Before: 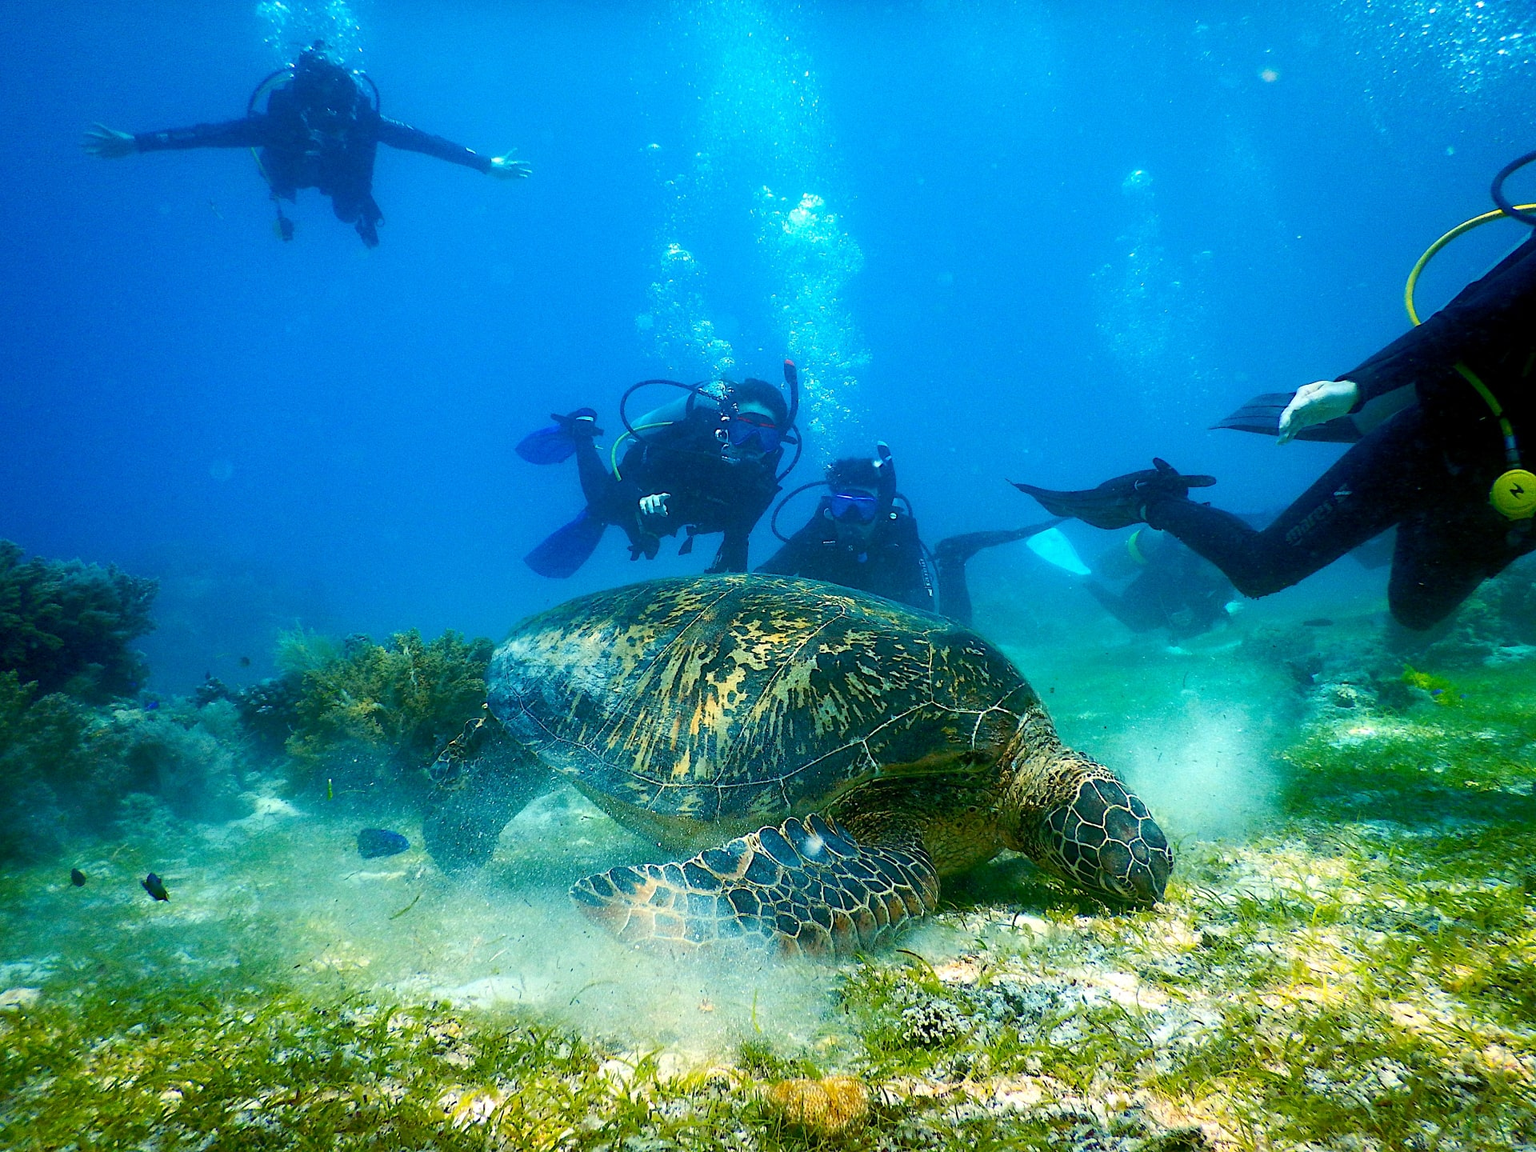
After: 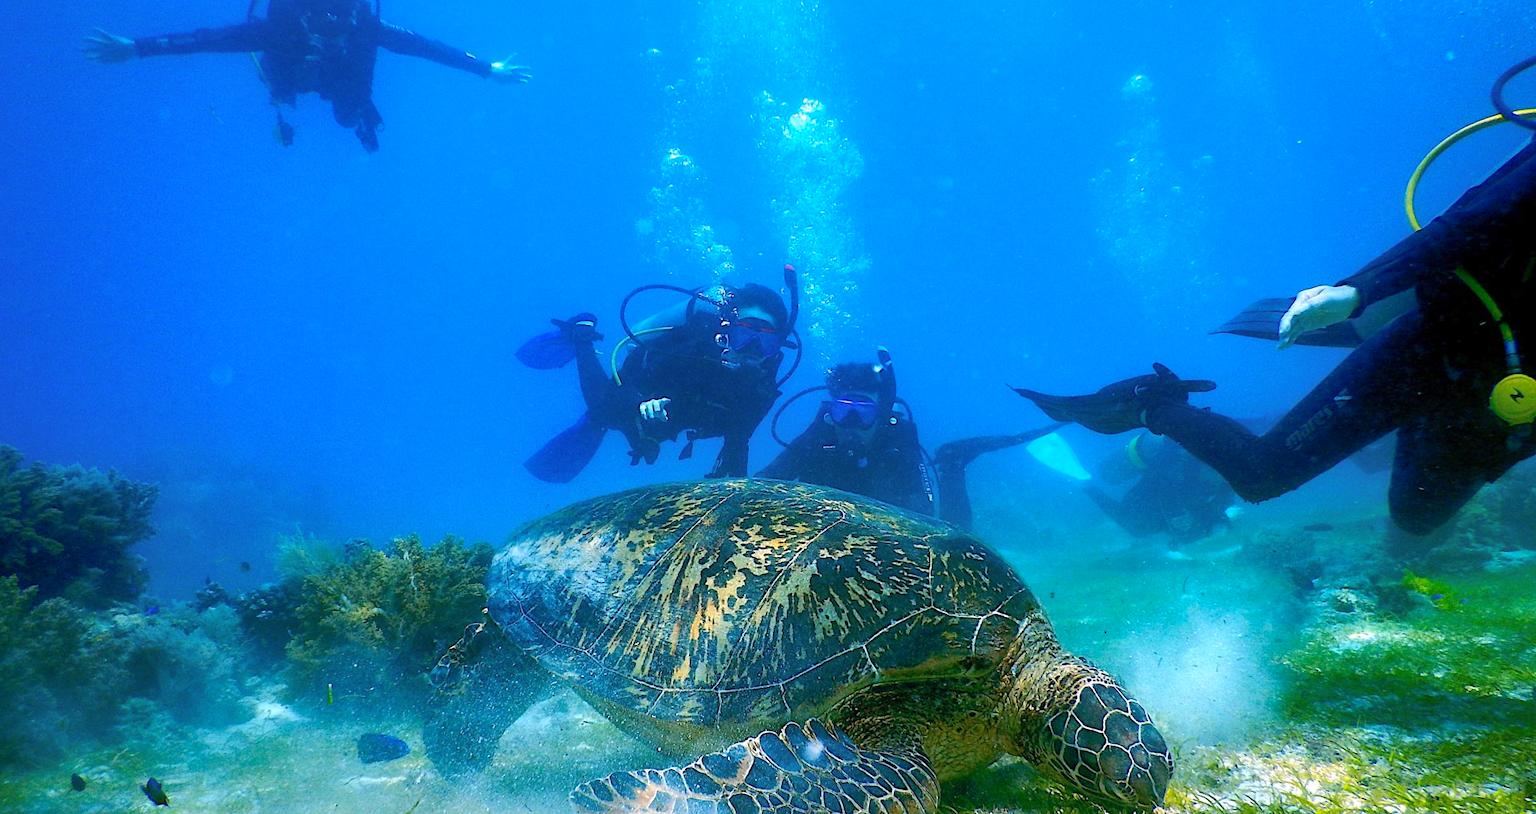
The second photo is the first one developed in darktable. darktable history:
white balance: red 1.042, blue 1.17
crop and rotate: top 8.293%, bottom 20.996%
shadows and highlights: on, module defaults
